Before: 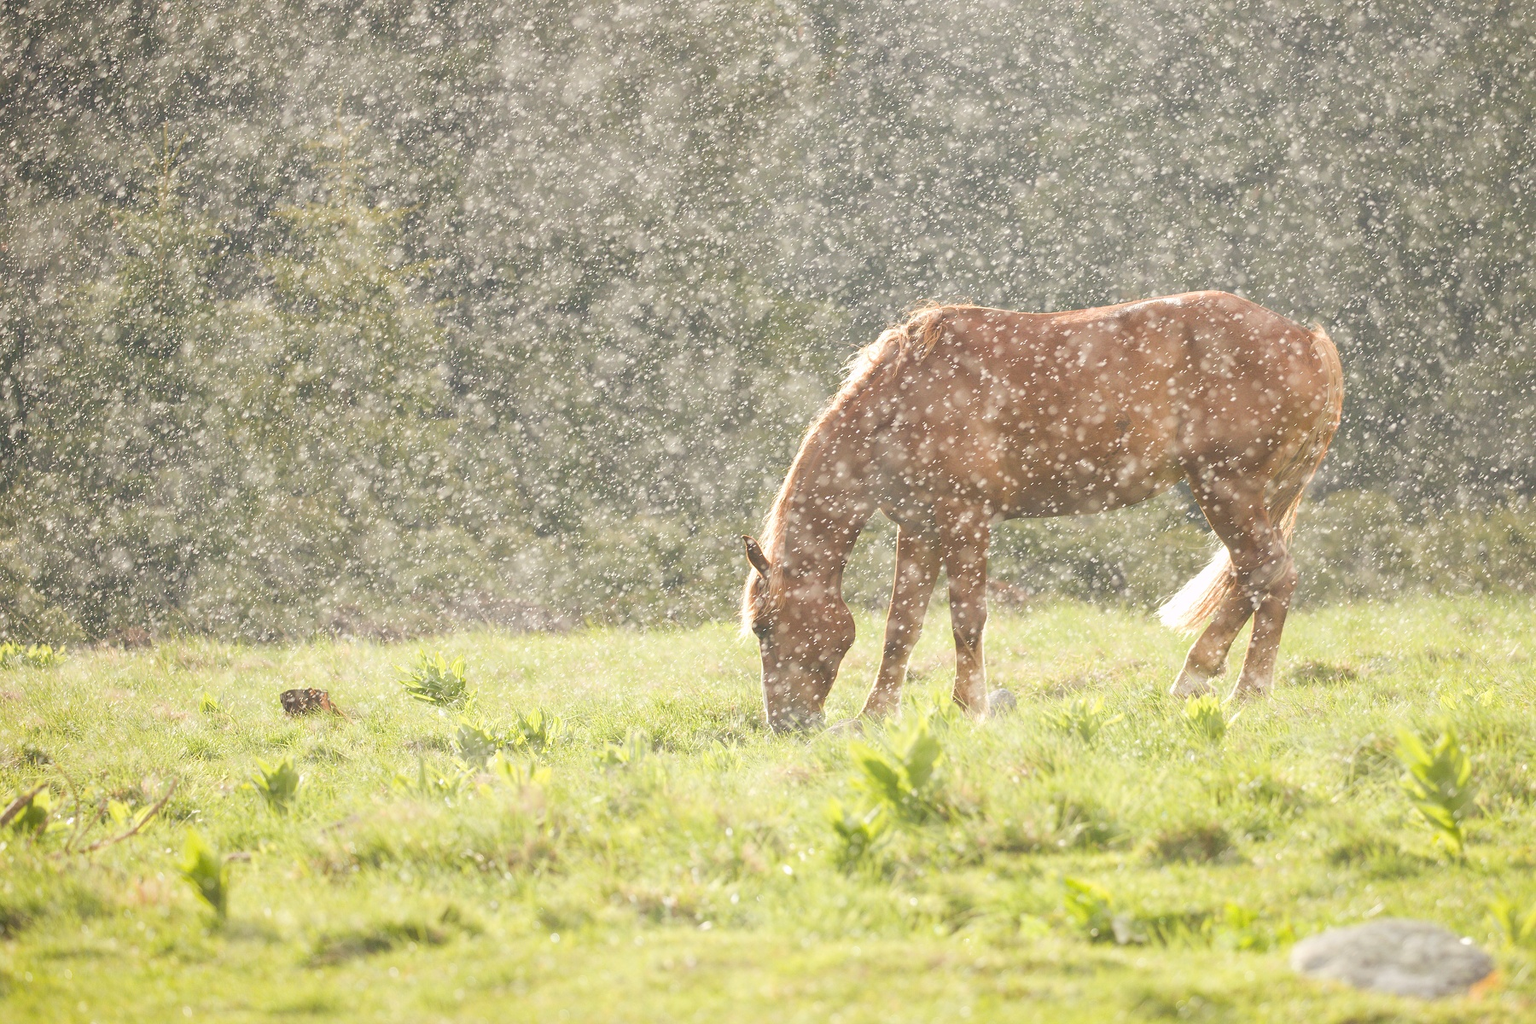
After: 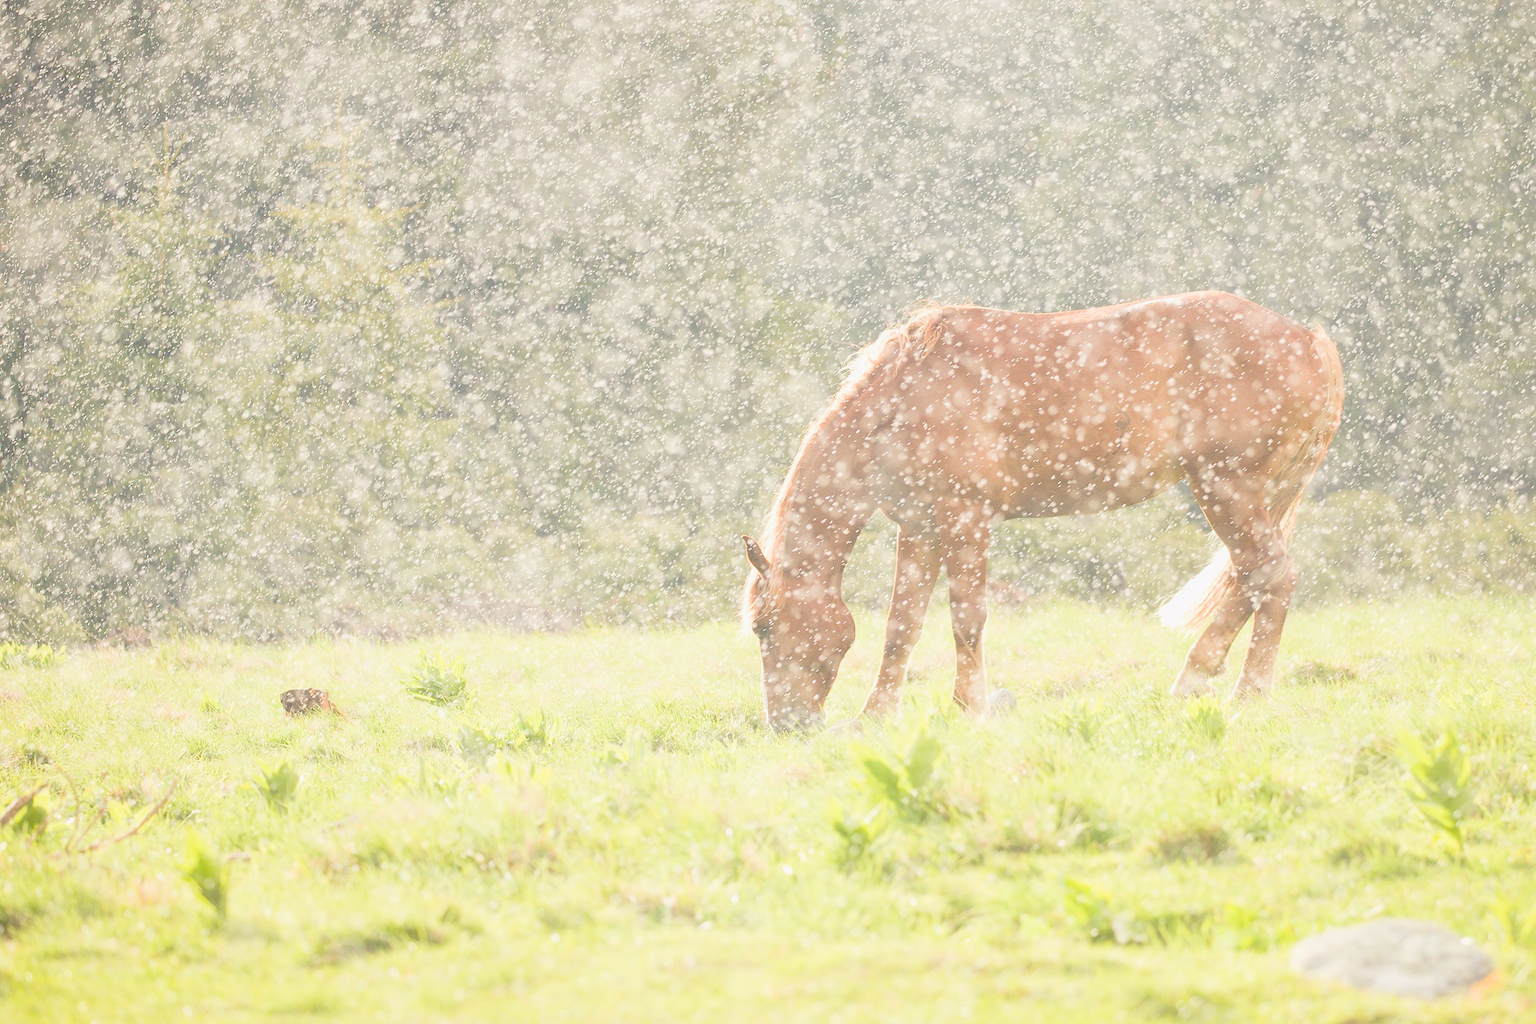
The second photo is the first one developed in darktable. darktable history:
exposure: black level correction 0, exposure 1.388 EV, compensate exposure bias true, compensate highlight preservation false
filmic rgb: black relative exposure -7.65 EV, white relative exposure 4.56 EV, hardness 3.61
